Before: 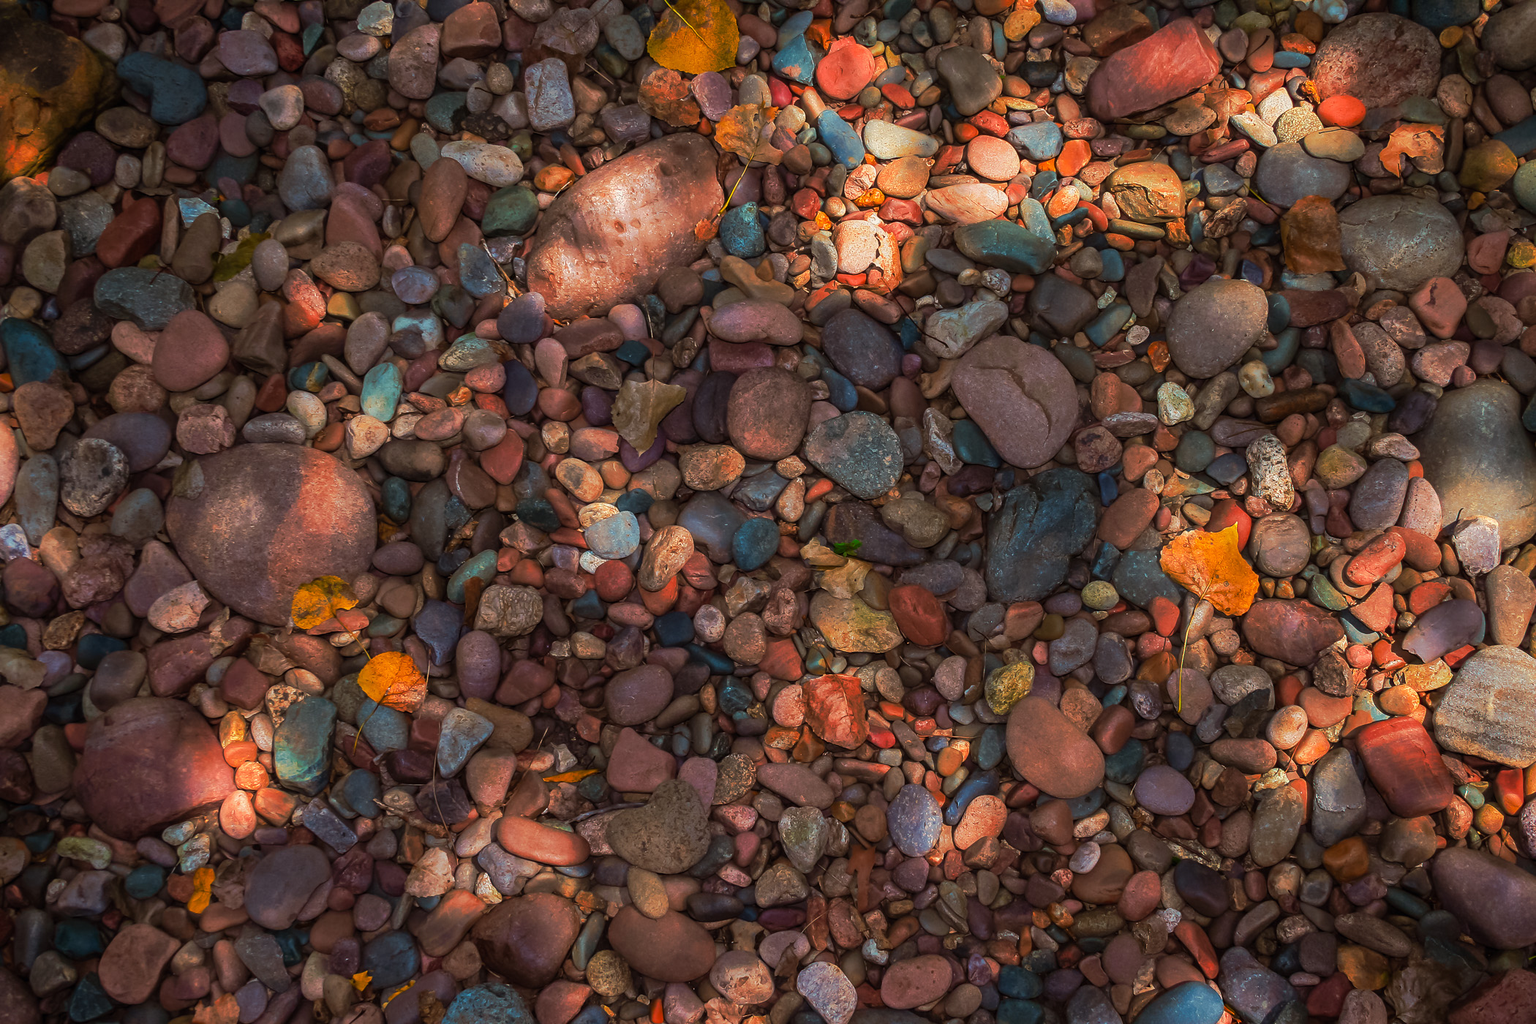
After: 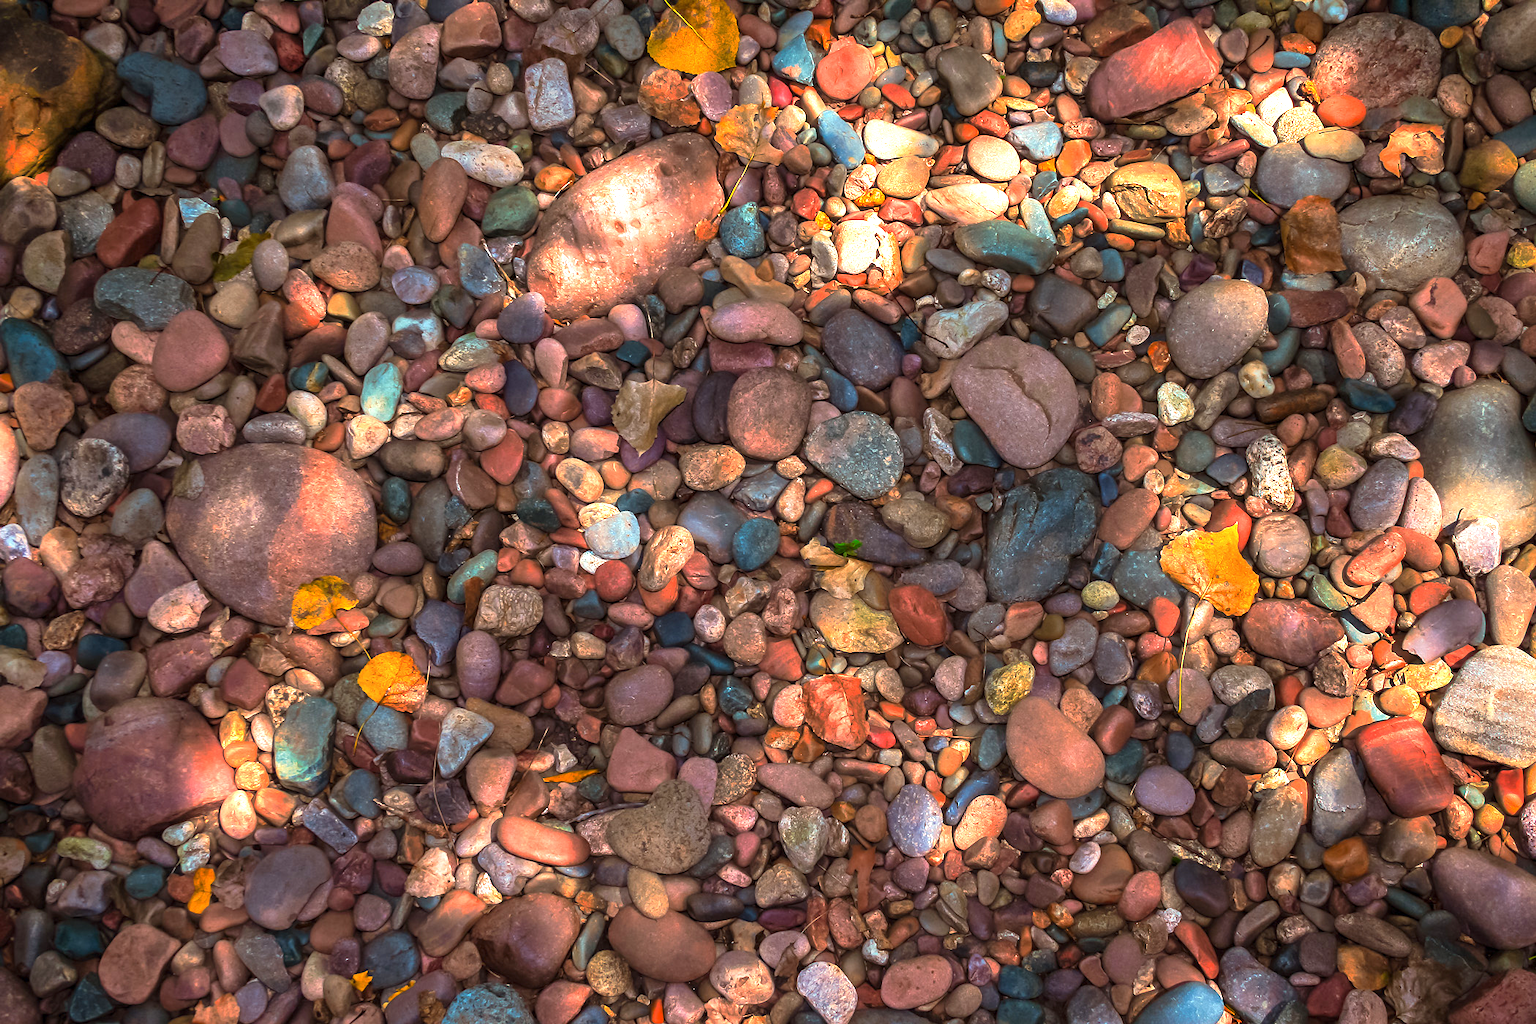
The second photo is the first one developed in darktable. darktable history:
exposure: exposure 1.089 EV, compensate highlight preservation false
contrast equalizer: octaves 7, y [[0.6 ×6], [0.55 ×6], [0 ×6], [0 ×6], [0 ×6]], mix 0.15
